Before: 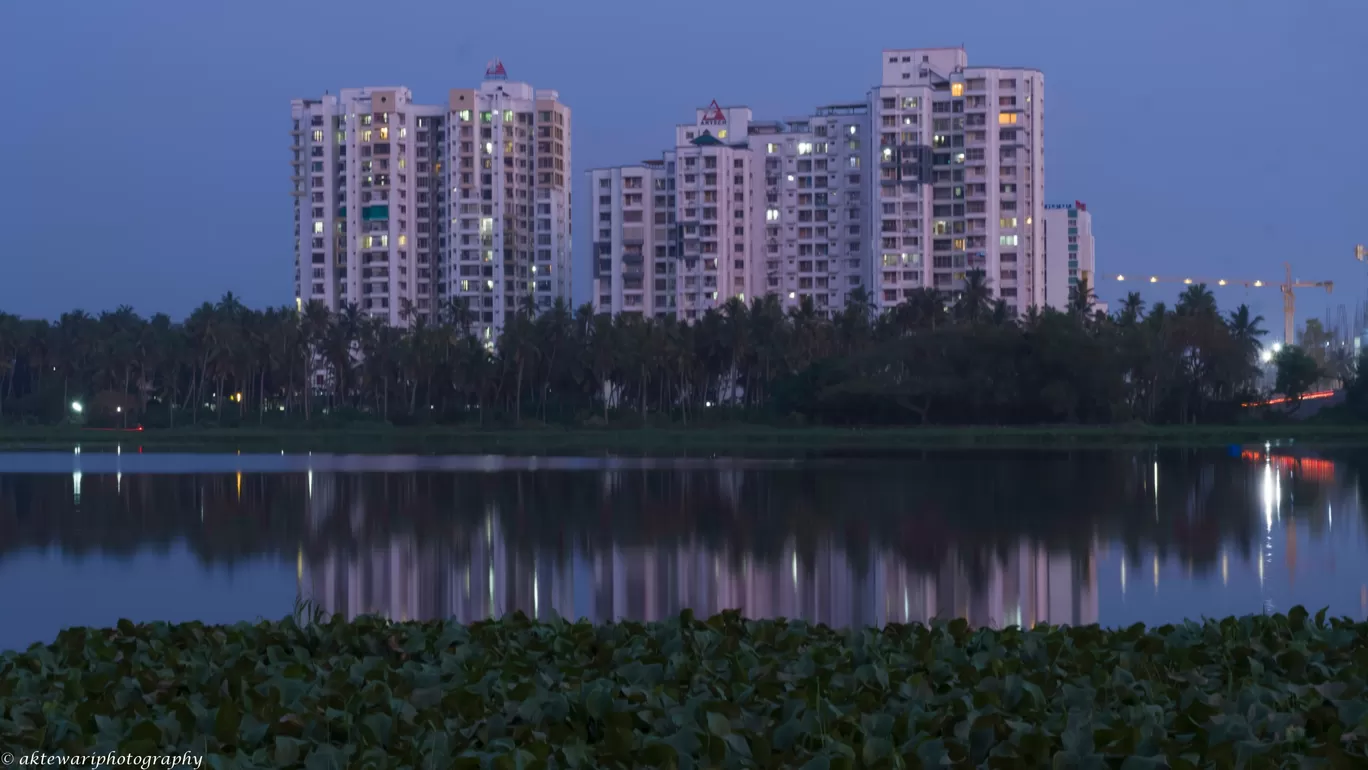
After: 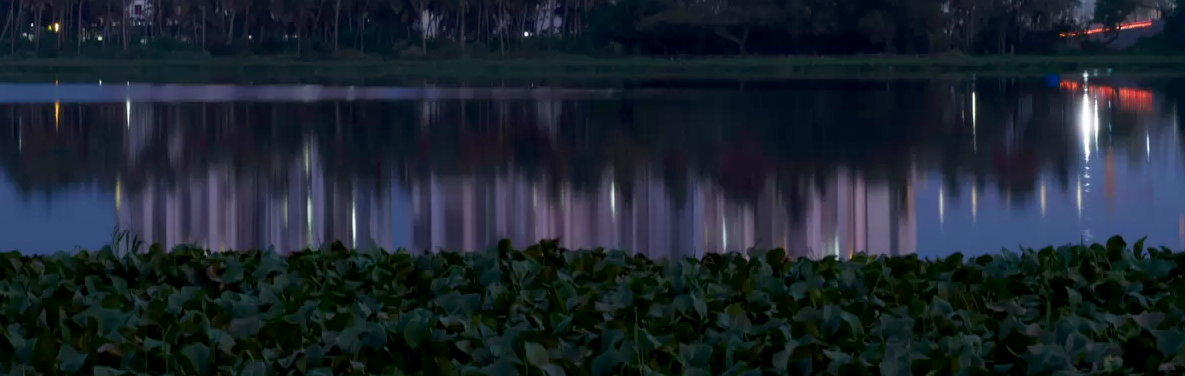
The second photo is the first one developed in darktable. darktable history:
exposure: black level correction 0.007, compensate highlight preservation false
crop and rotate: left 13.306%, top 48.129%, bottom 2.928%
